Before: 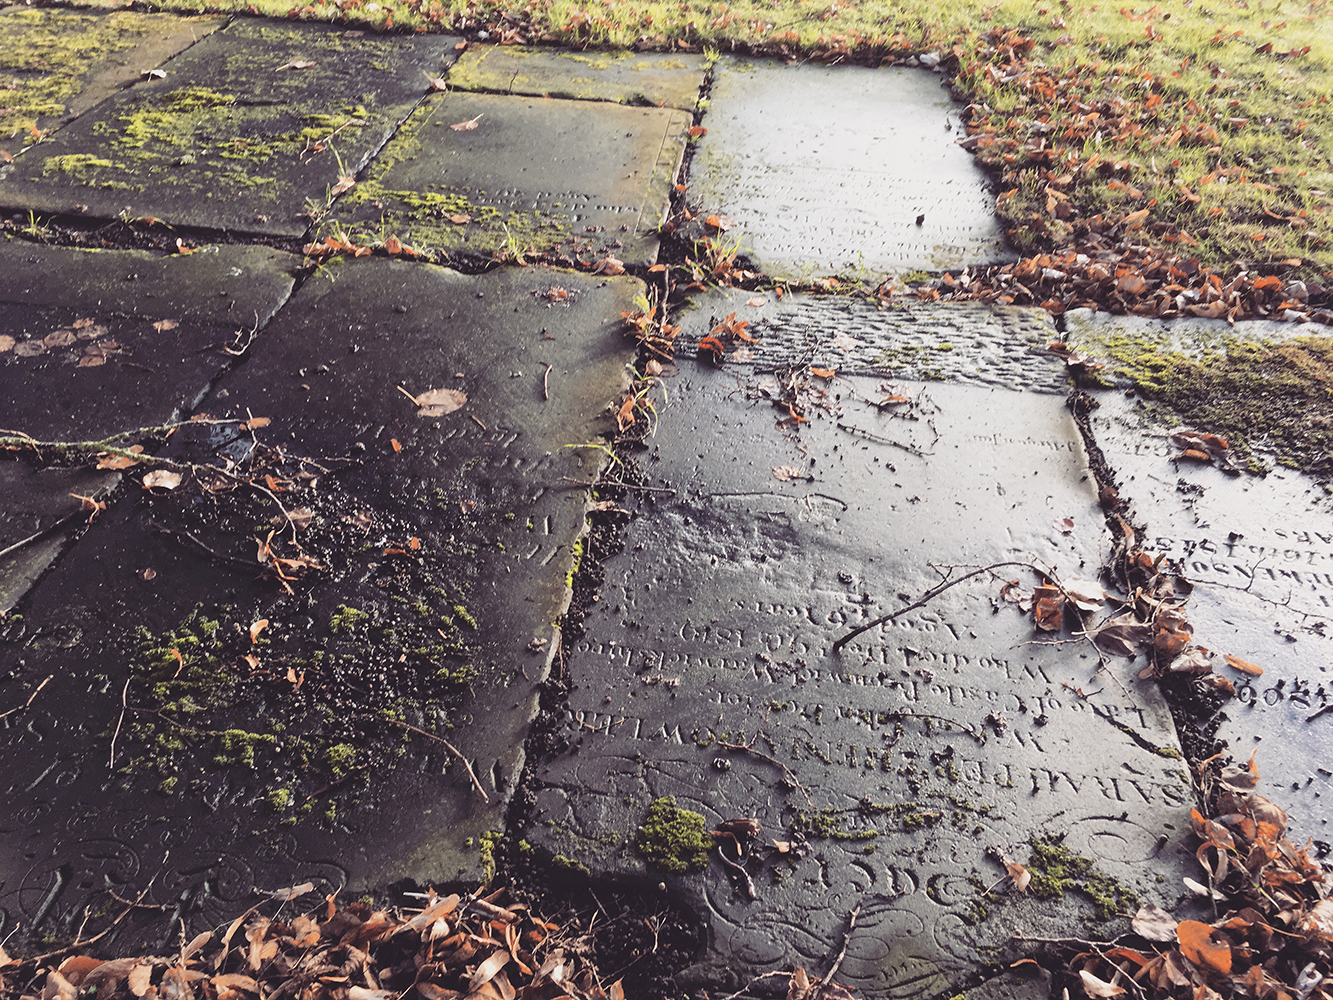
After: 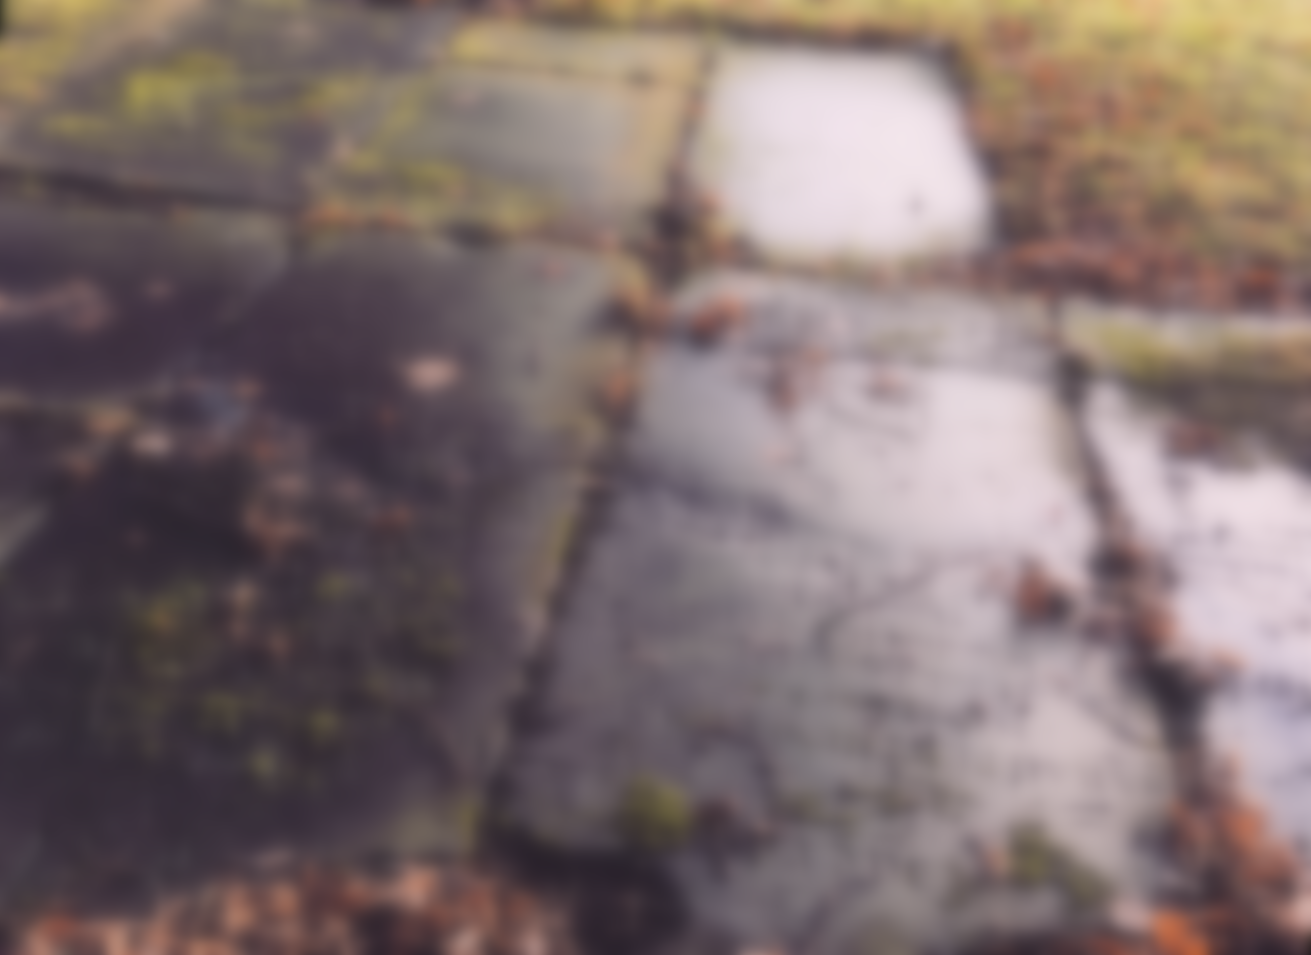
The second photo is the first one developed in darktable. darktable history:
color balance rgb: shadows lift › chroma 2%, shadows lift › hue 217.2°, power › chroma 0.25%, power › hue 60°, highlights gain › chroma 1.5%, highlights gain › hue 309.6°, global offset › luminance -0.25%, perceptual saturation grading › global saturation 15%, global vibrance 15%
lowpass: on, module defaults
rotate and perspective: rotation 1.57°, crop left 0.018, crop right 0.982, crop top 0.039, crop bottom 0.961
